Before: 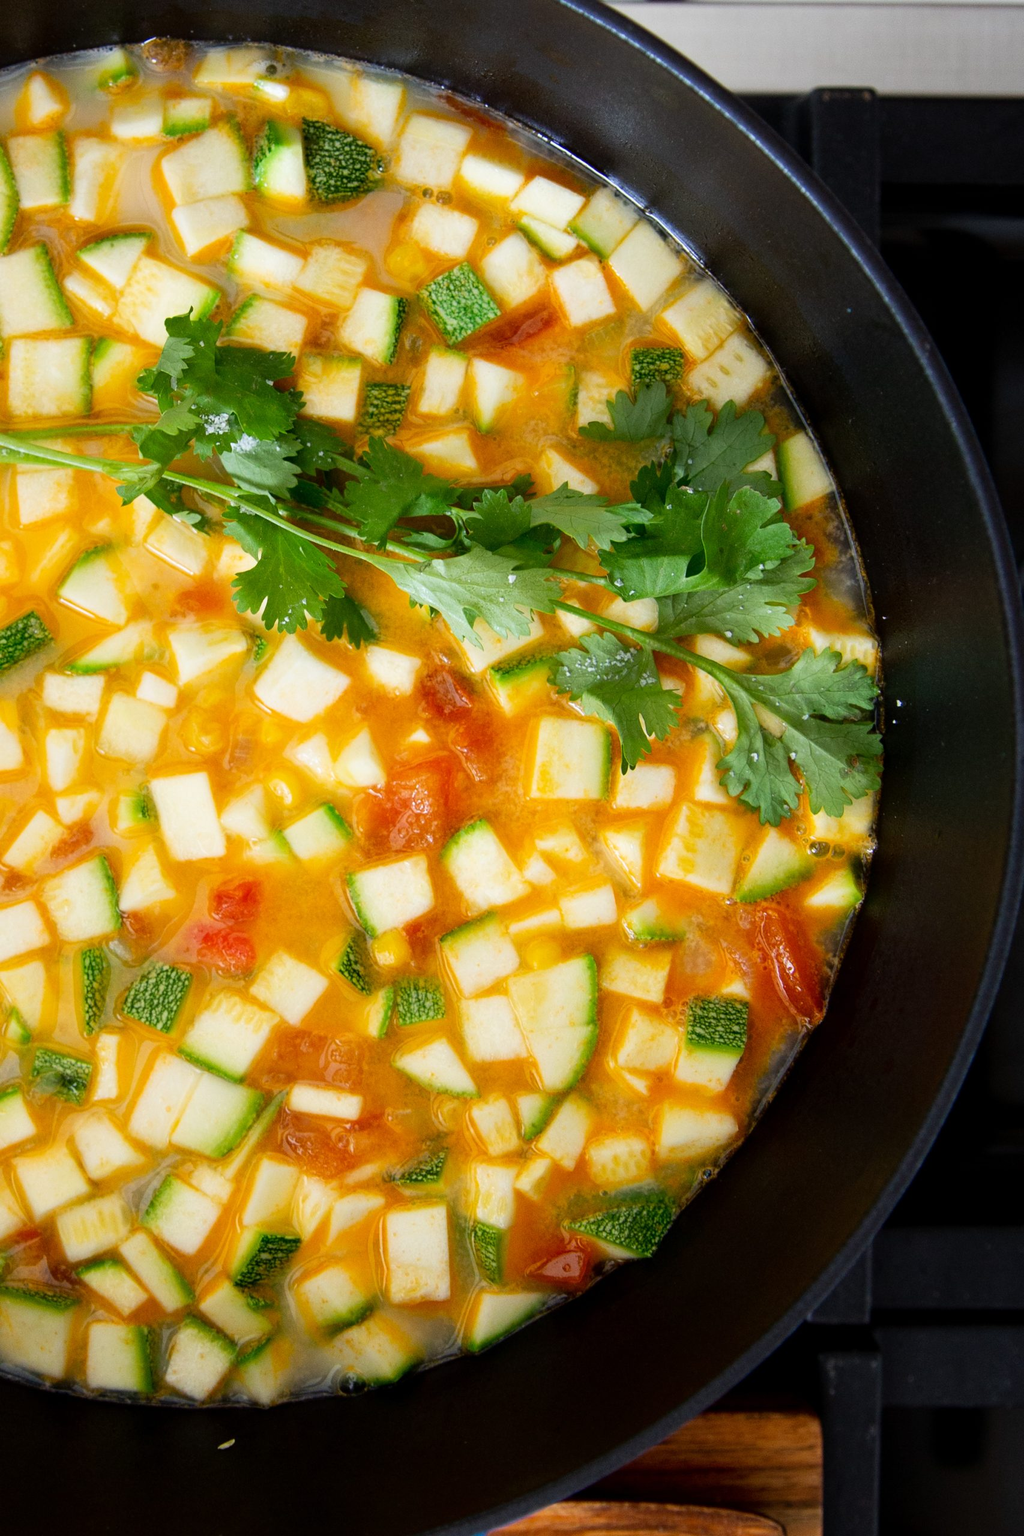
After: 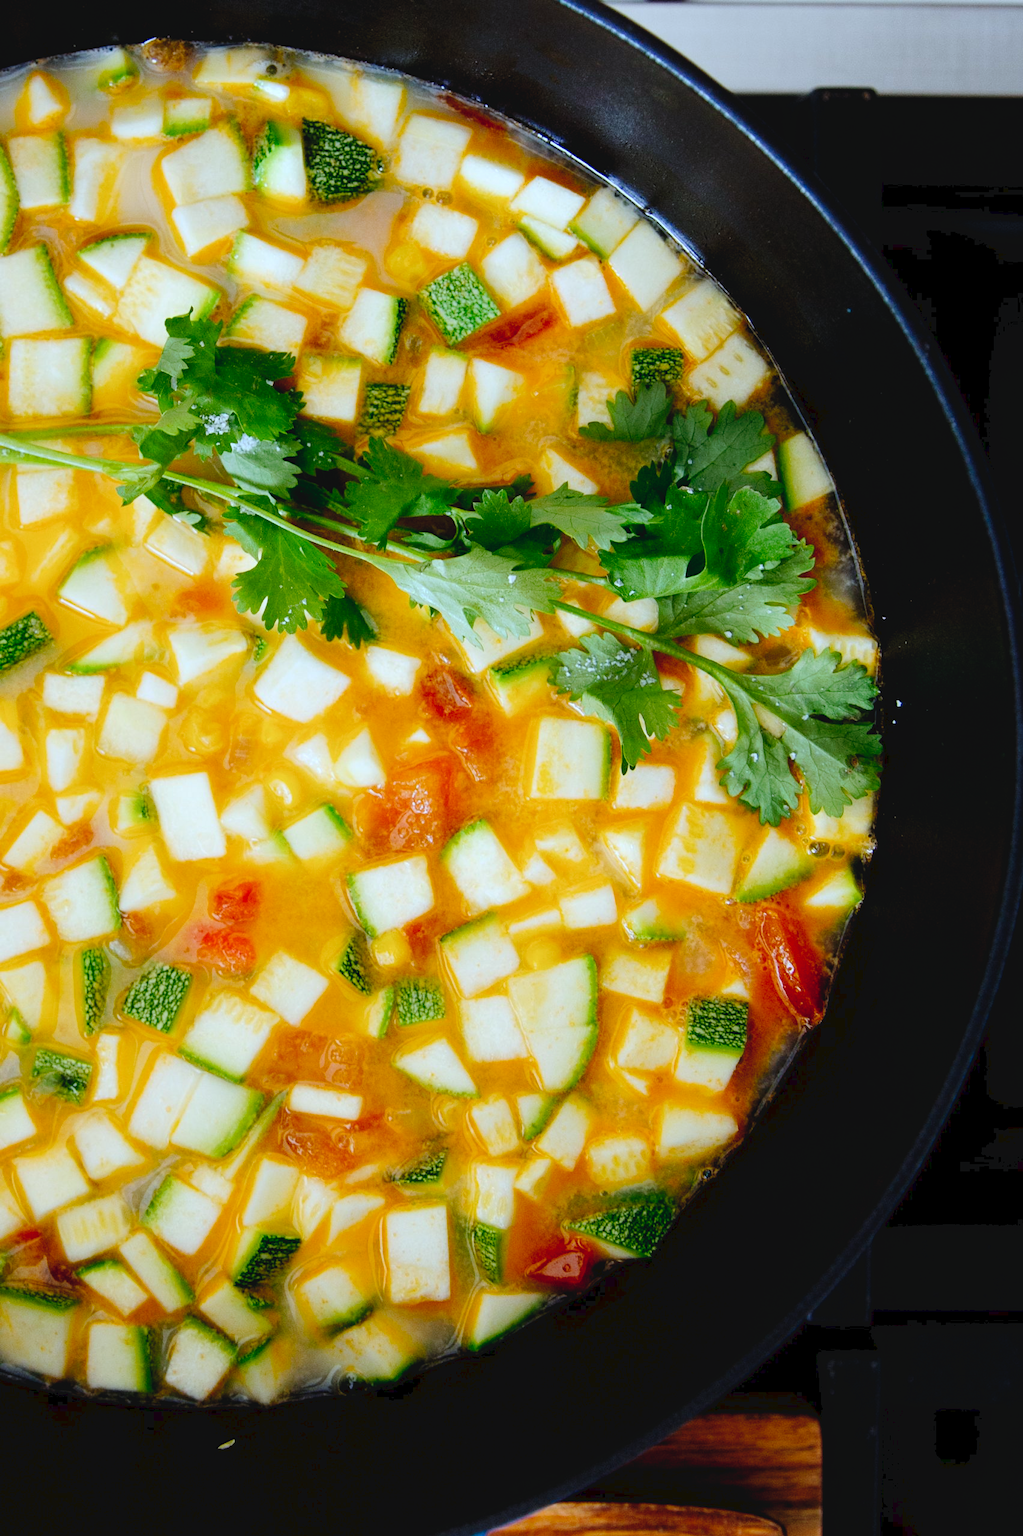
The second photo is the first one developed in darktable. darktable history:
color correction: highlights a* -4.18, highlights b* -10.81
white balance: red 0.98, blue 1.034
tone curve: curves: ch0 [(0, 0) (0.003, 0.048) (0.011, 0.048) (0.025, 0.048) (0.044, 0.049) (0.069, 0.048) (0.1, 0.052) (0.136, 0.071) (0.177, 0.109) (0.224, 0.157) (0.277, 0.233) (0.335, 0.32) (0.399, 0.404) (0.468, 0.496) (0.543, 0.582) (0.623, 0.653) (0.709, 0.738) (0.801, 0.811) (0.898, 0.895) (1, 1)], preserve colors none
